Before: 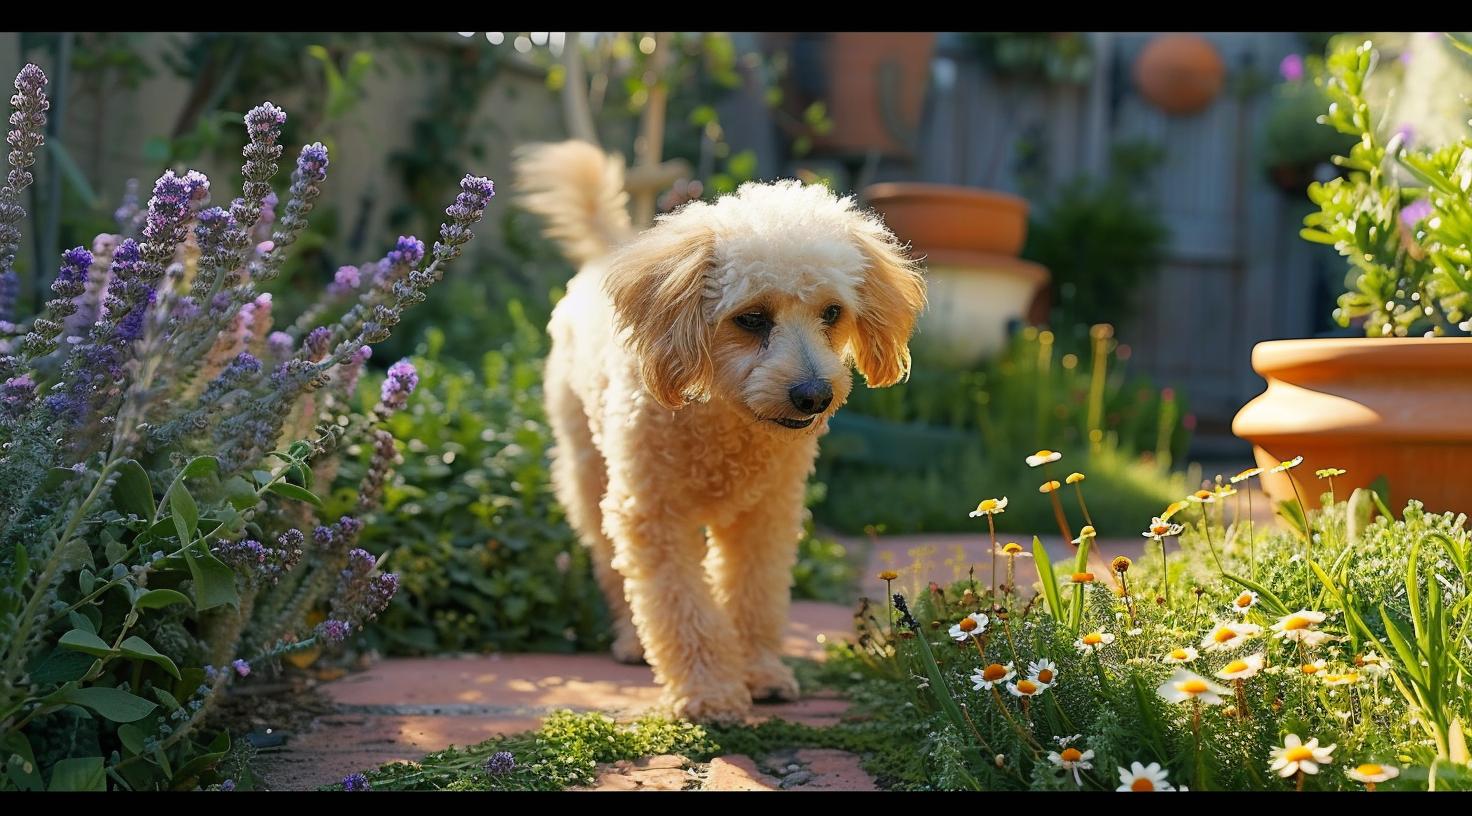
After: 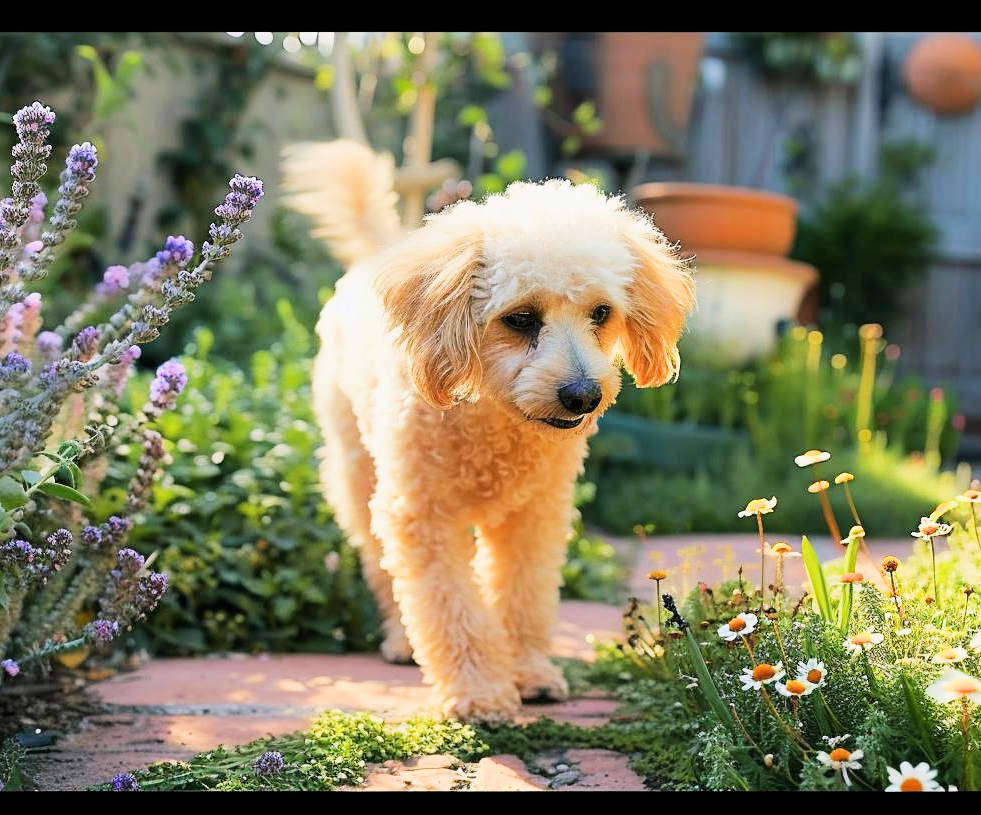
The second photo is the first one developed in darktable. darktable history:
exposure: black level correction 0, exposure 1.2 EV, compensate exposure bias true, compensate highlight preservation false
crop and rotate: left 15.754%, right 17.579%
filmic rgb: black relative exposure -7.5 EV, white relative exposure 5 EV, hardness 3.31, contrast 1.3, contrast in shadows safe
